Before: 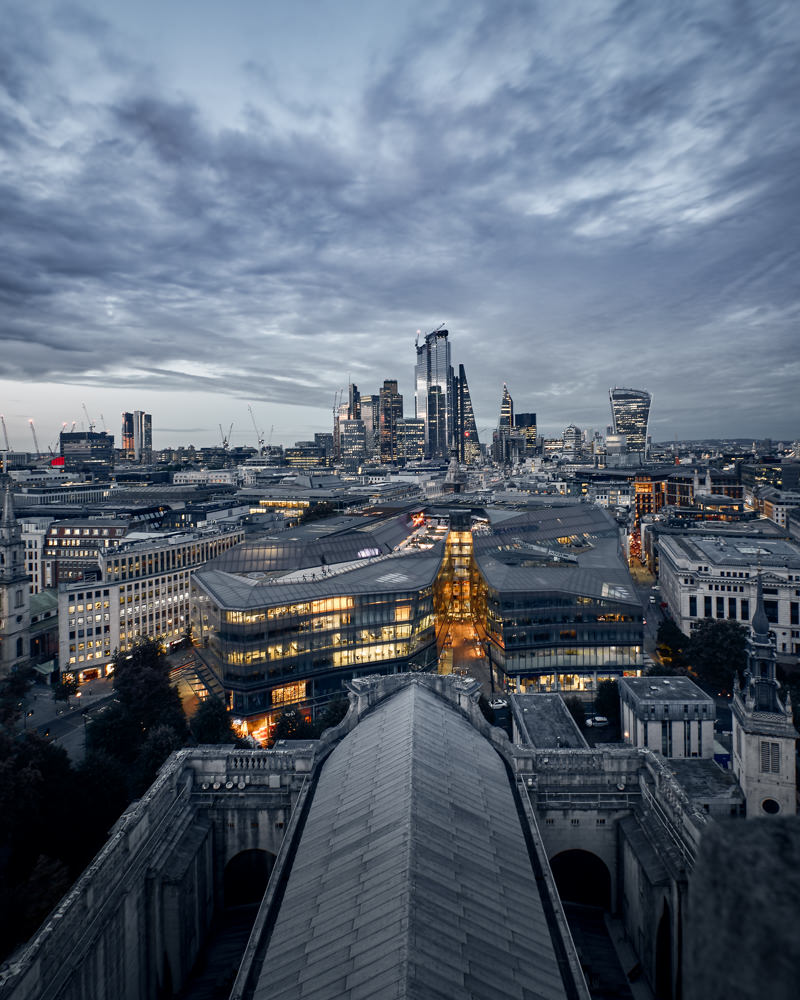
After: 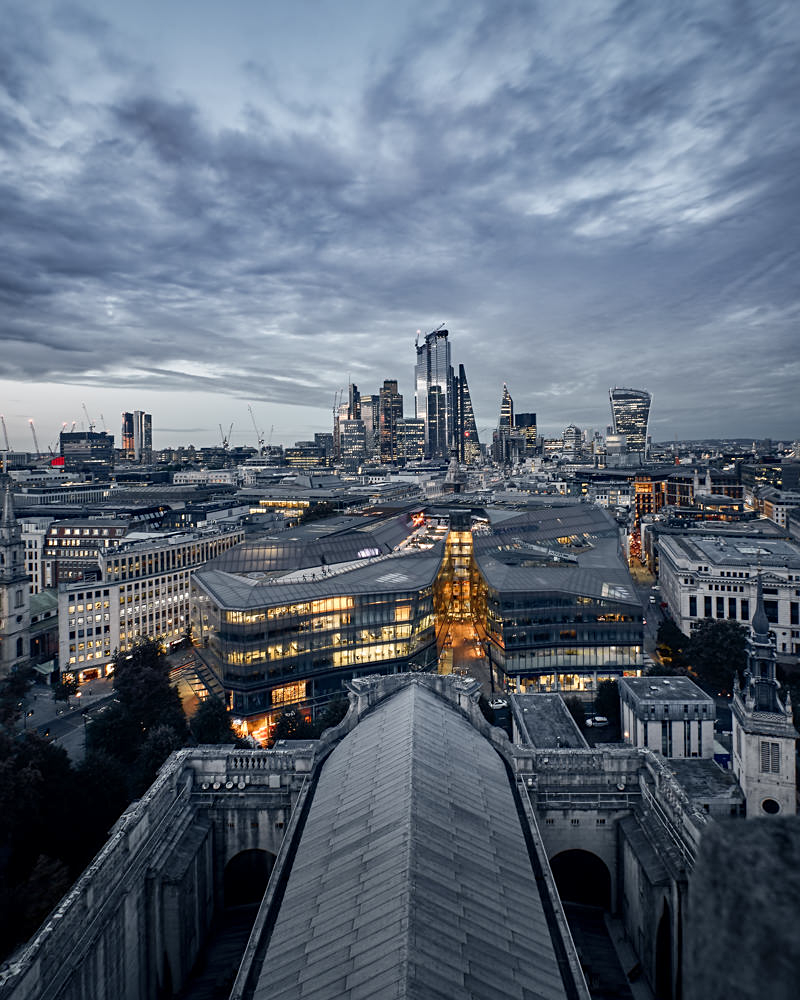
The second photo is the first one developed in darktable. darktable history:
shadows and highlights: shadows 36.06, highlights -34.79, soften with gaussian
sharpen: amount 0.217
